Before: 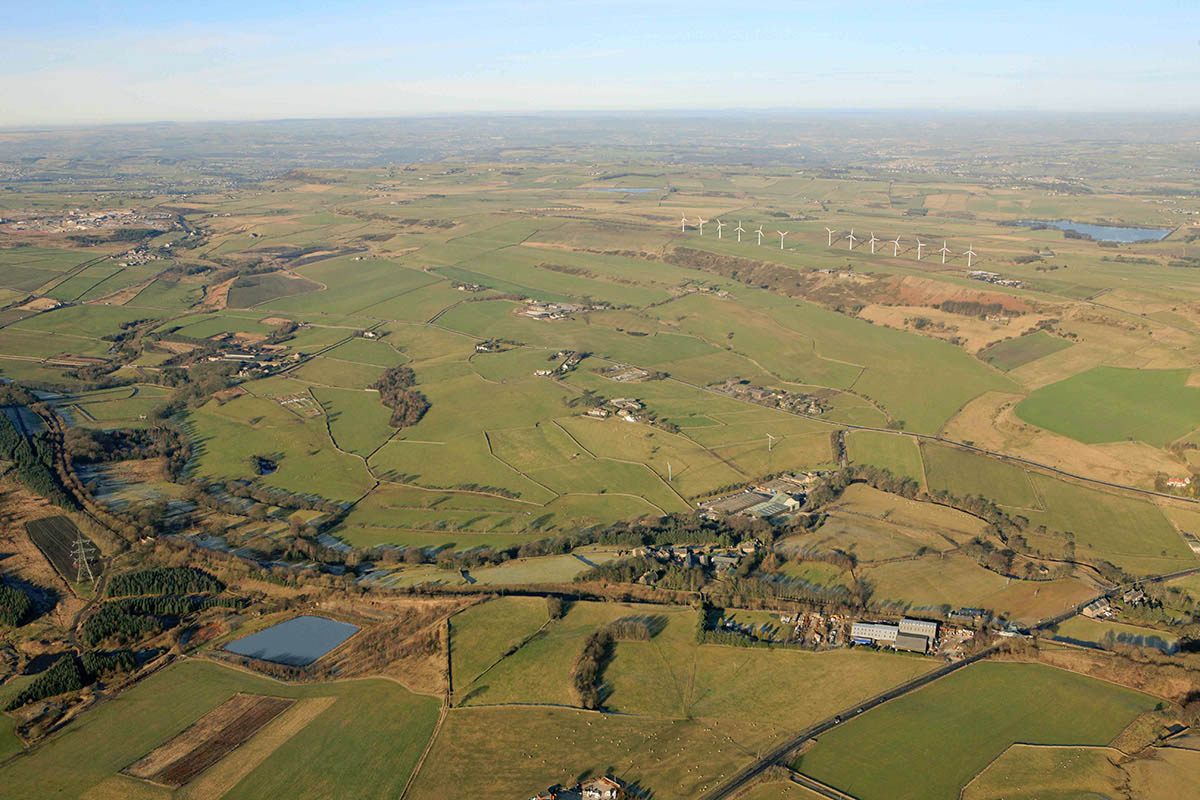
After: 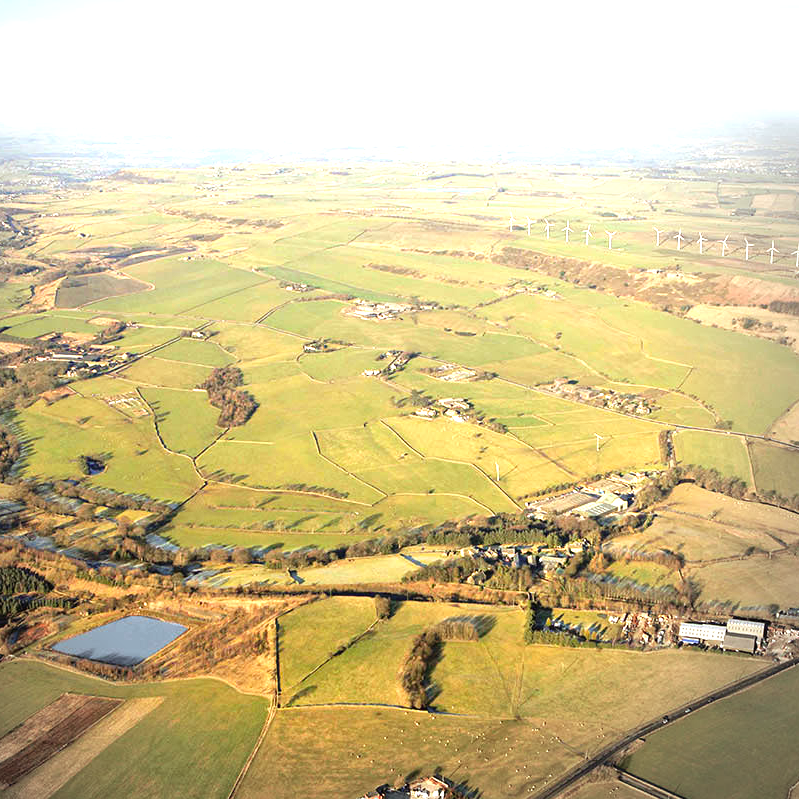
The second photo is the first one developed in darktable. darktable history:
exposure: black level correction 0, exposure 1.55 EV, compensate exposure bias true, compensate highlight preservation false
crop and rotate: left 14.385%, right 18.948%
rgb levels: mode RGB, independent channels, levels [[0, 0.5, 1], [0, 0.521, 1], [0, 0.536, 1]]
vignetting: center (-0.15, 0.013)
